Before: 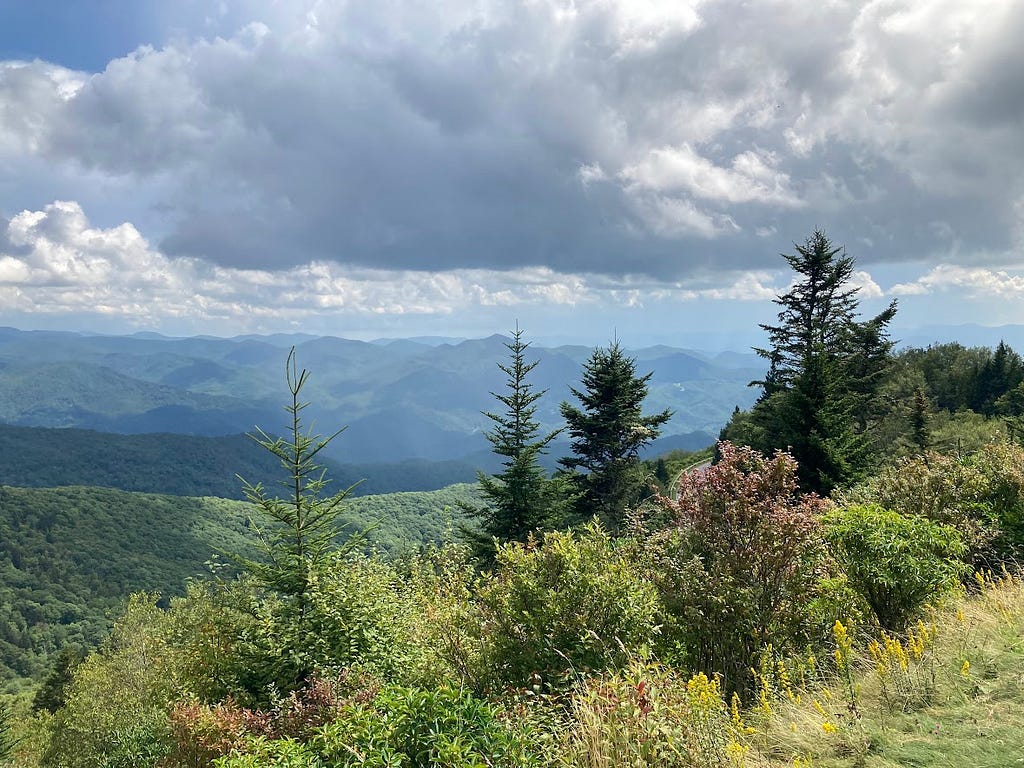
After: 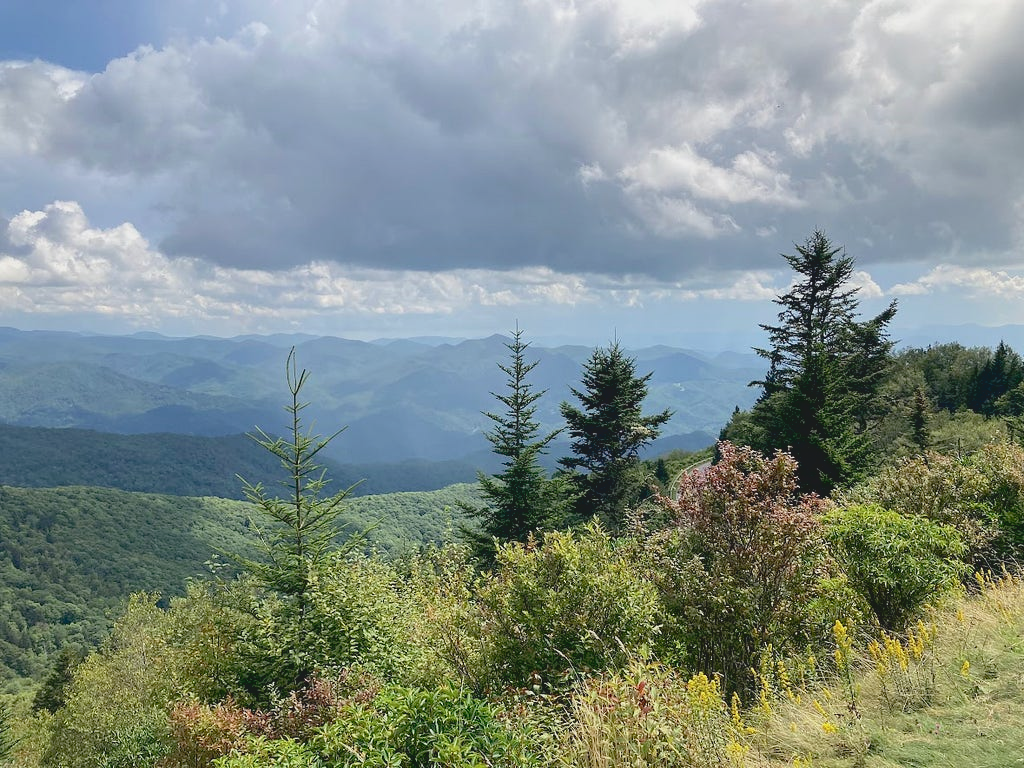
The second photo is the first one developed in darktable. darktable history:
contrast brightness saturation: contrast -0.15, brightness 0.05, saturation -0.12
exposure: black level correction 0.01, exposure 0.011 EV, compensate highlight preservation false
